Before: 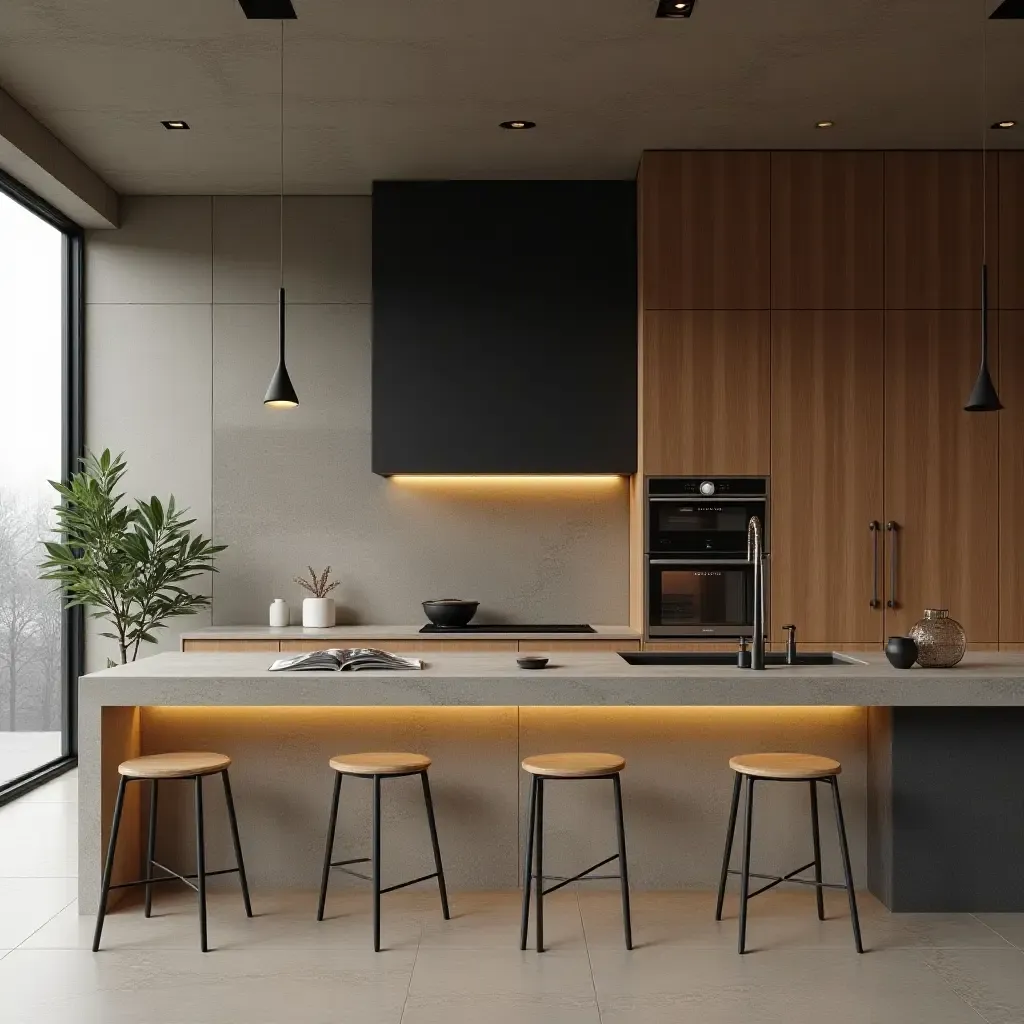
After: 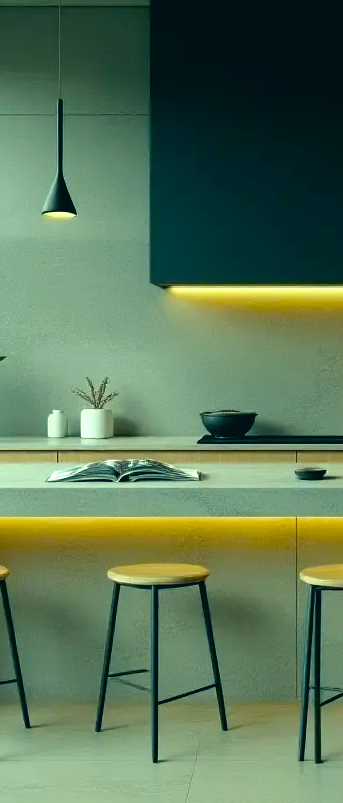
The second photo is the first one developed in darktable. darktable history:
exposure: black level correction 0.003, exposure 0.383 EV, compensate highlight preservation false
color correction: highlights a* -20.08, highlights b* 9.8, shadows a* -20.4, shadows b* -10.76
crop and rotate: left 21.77%, top 18.528%, right 44.676%, bottom 2.997%
color balance: output saturation 120%
